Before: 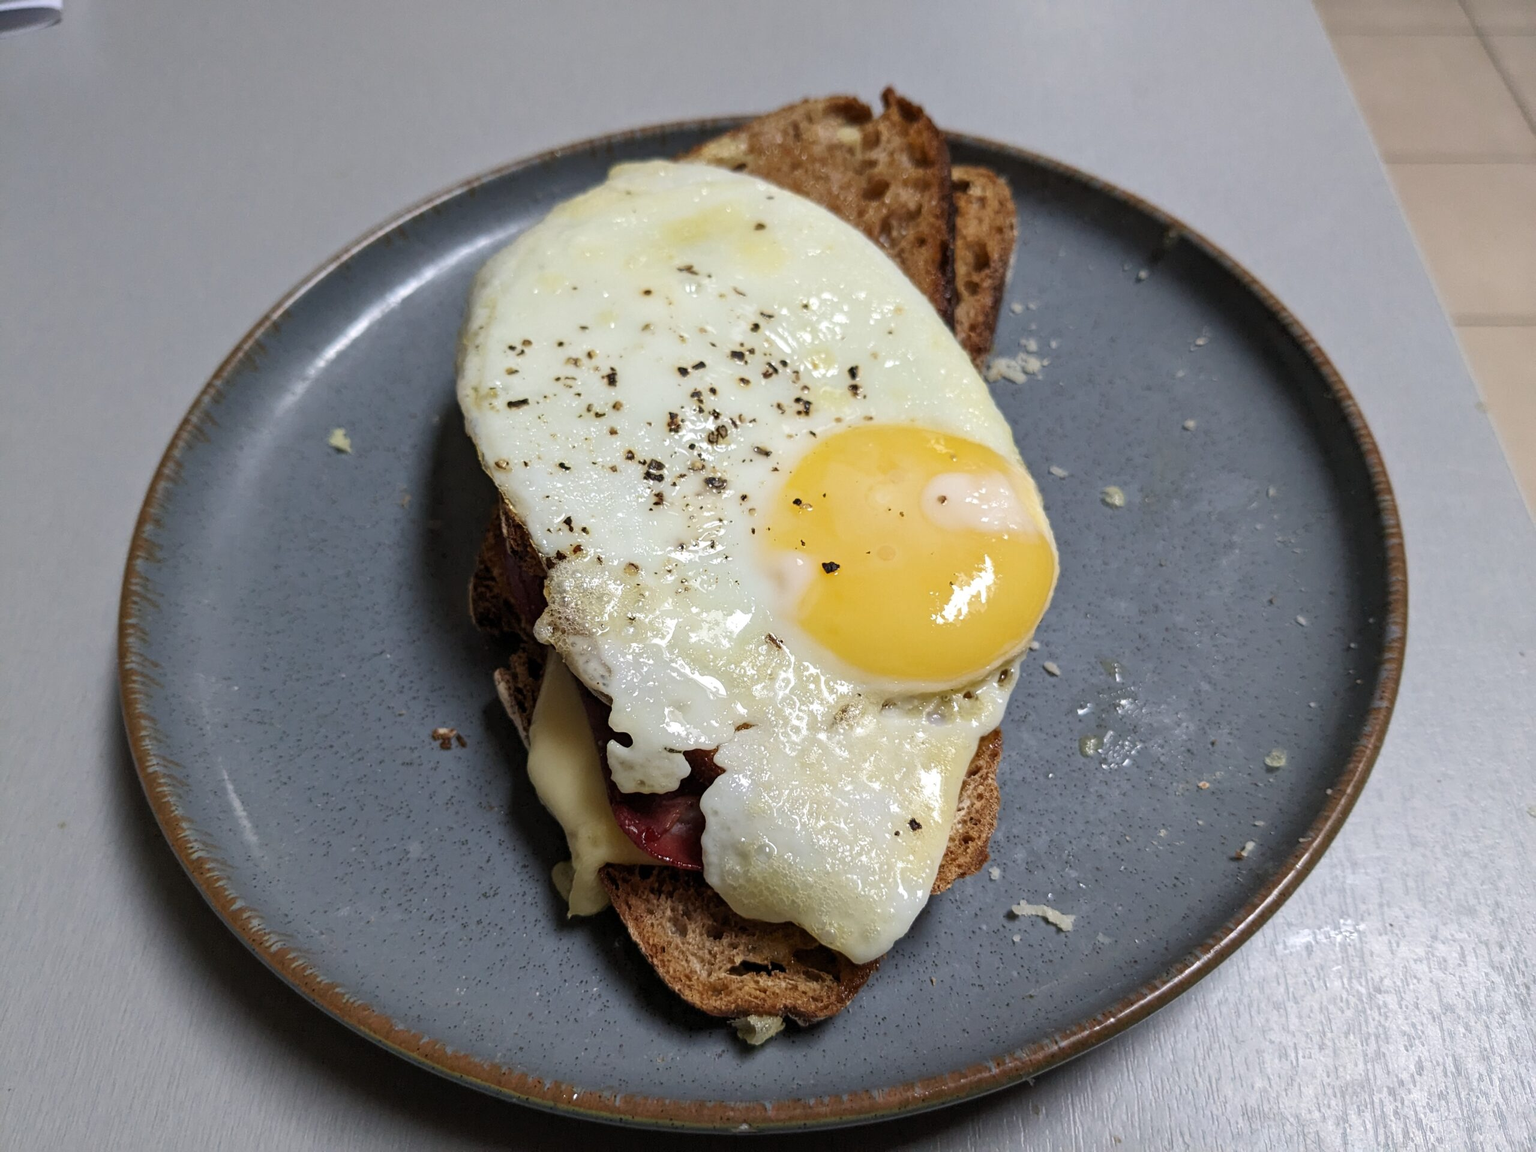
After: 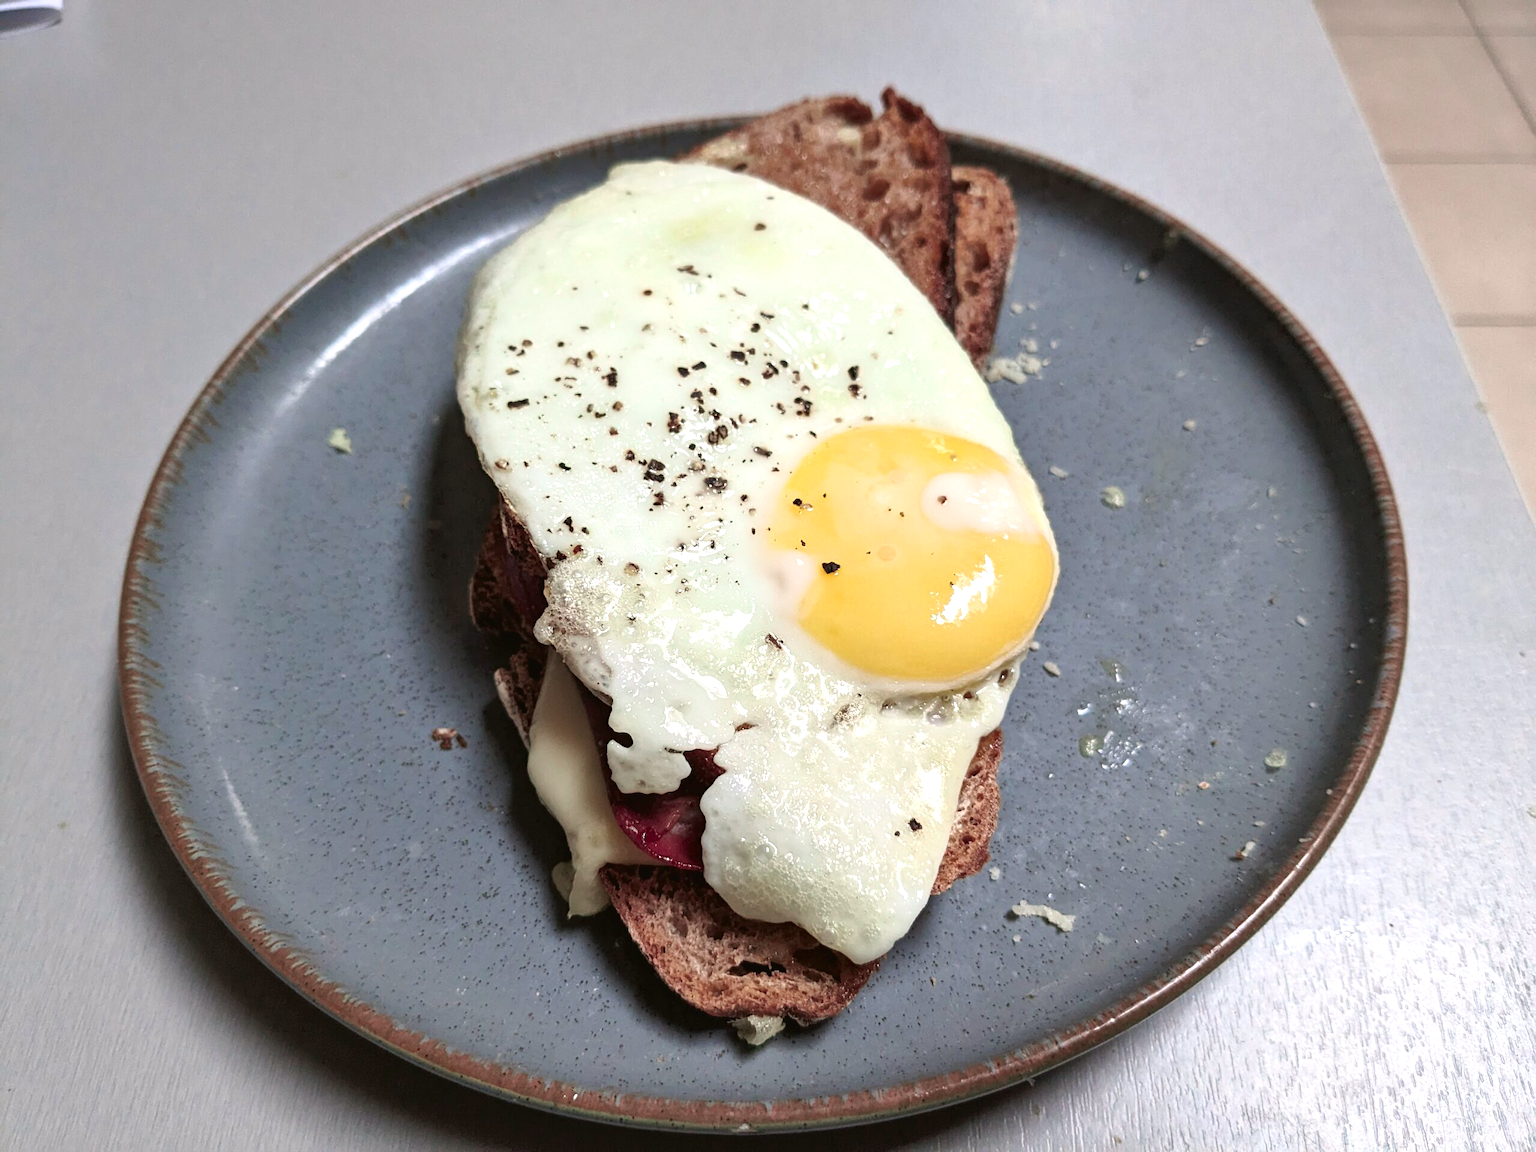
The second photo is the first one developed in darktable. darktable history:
shadows and highlights: shadows 37.27, highlights -28.18, soften with gaussian
tone curve: curves: ch0 [(0, 0.021) (0.059, 0.053) (0.197, 0.191) (0.32, 0.311) (0.495, 0.505) (0.725, 0.731) (0.89, 0.919) (1, 1)]; ch1 [(0, 0) (0.094, 0.081) (0.285, 0.299) (0.401, 0.424) (0.453, 0.439) (0.495, 0.496) (0.54, 0.55) (0.615, 0.637) (0.657, 0.683) (1, 1)]; ch2 [(0, 0) (0.257, 0.217) (0.43, 0.421) (0.498, 0.507) (0.547, 0.539) (0.595, 0.56) (0.644, 0.599) (1, 1)], color space Lab, independent channels, preserve colors none
sharpen: radius 2.883, amount 0.868, threshold 47.523
exposure: black level correction 0, exposure 0.5 EV, compensate highlight preservation false
